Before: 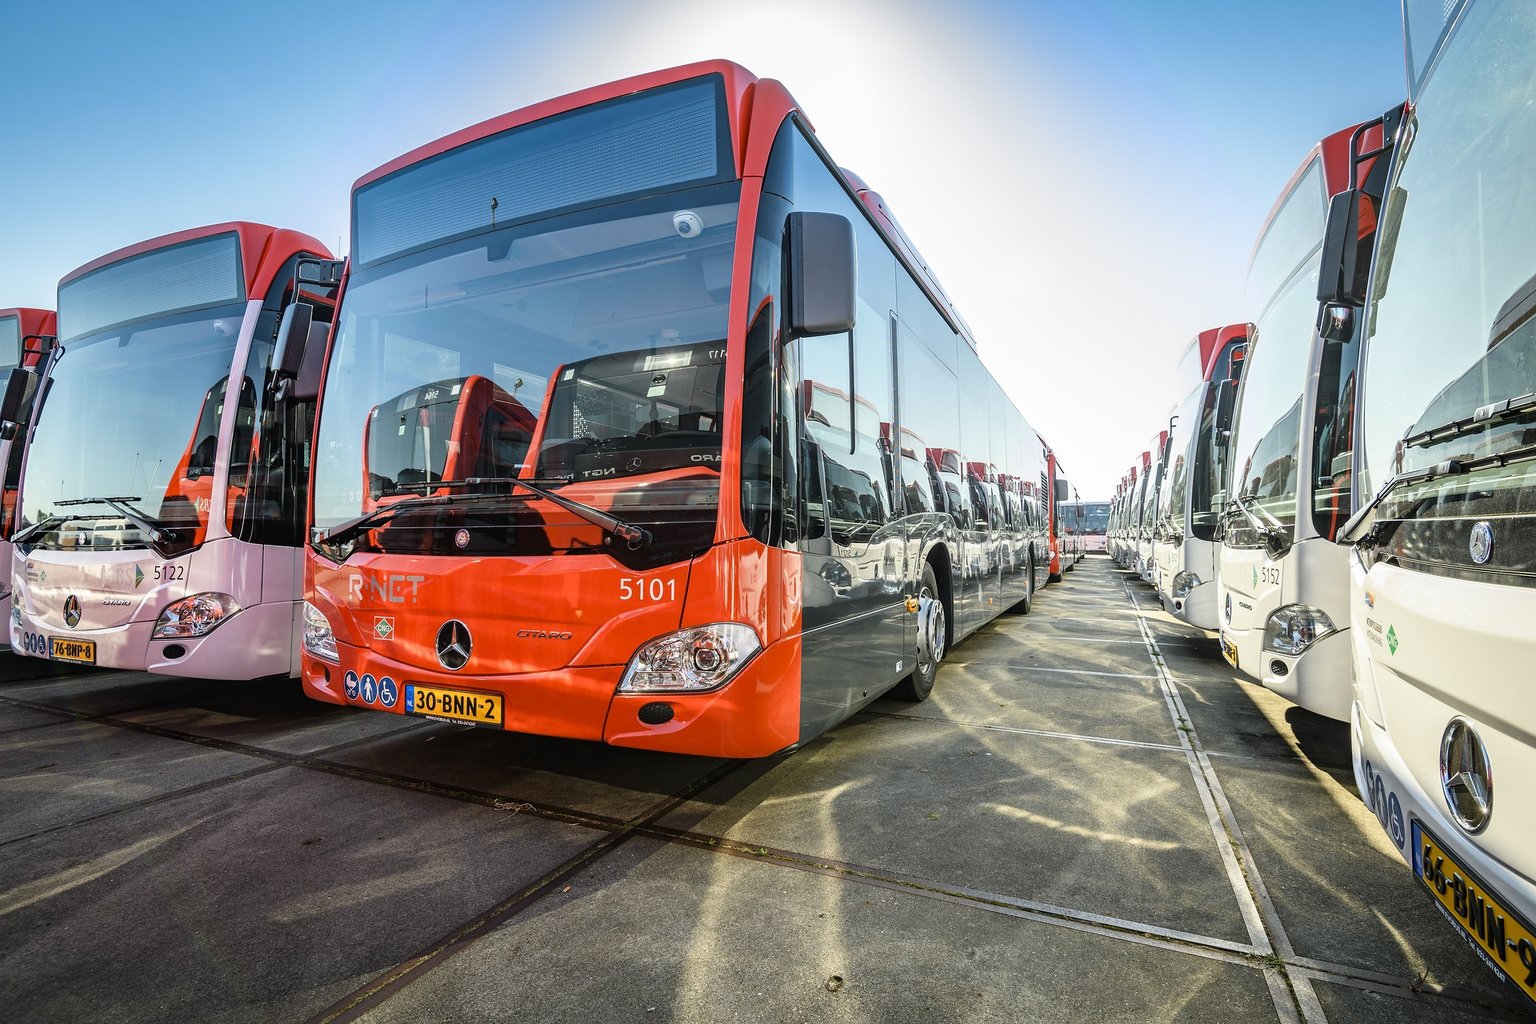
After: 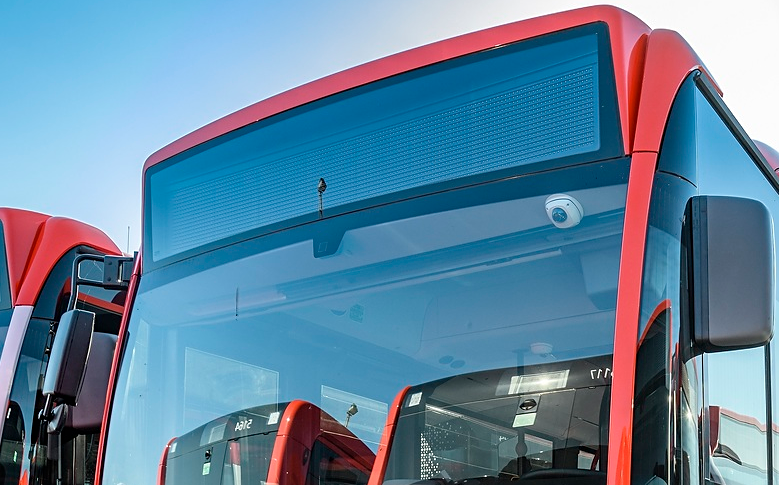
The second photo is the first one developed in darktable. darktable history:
sharpen: amount 0.2
crop: left 15.452%, top 5.459%, right 43.956%, bottom 56.62%
